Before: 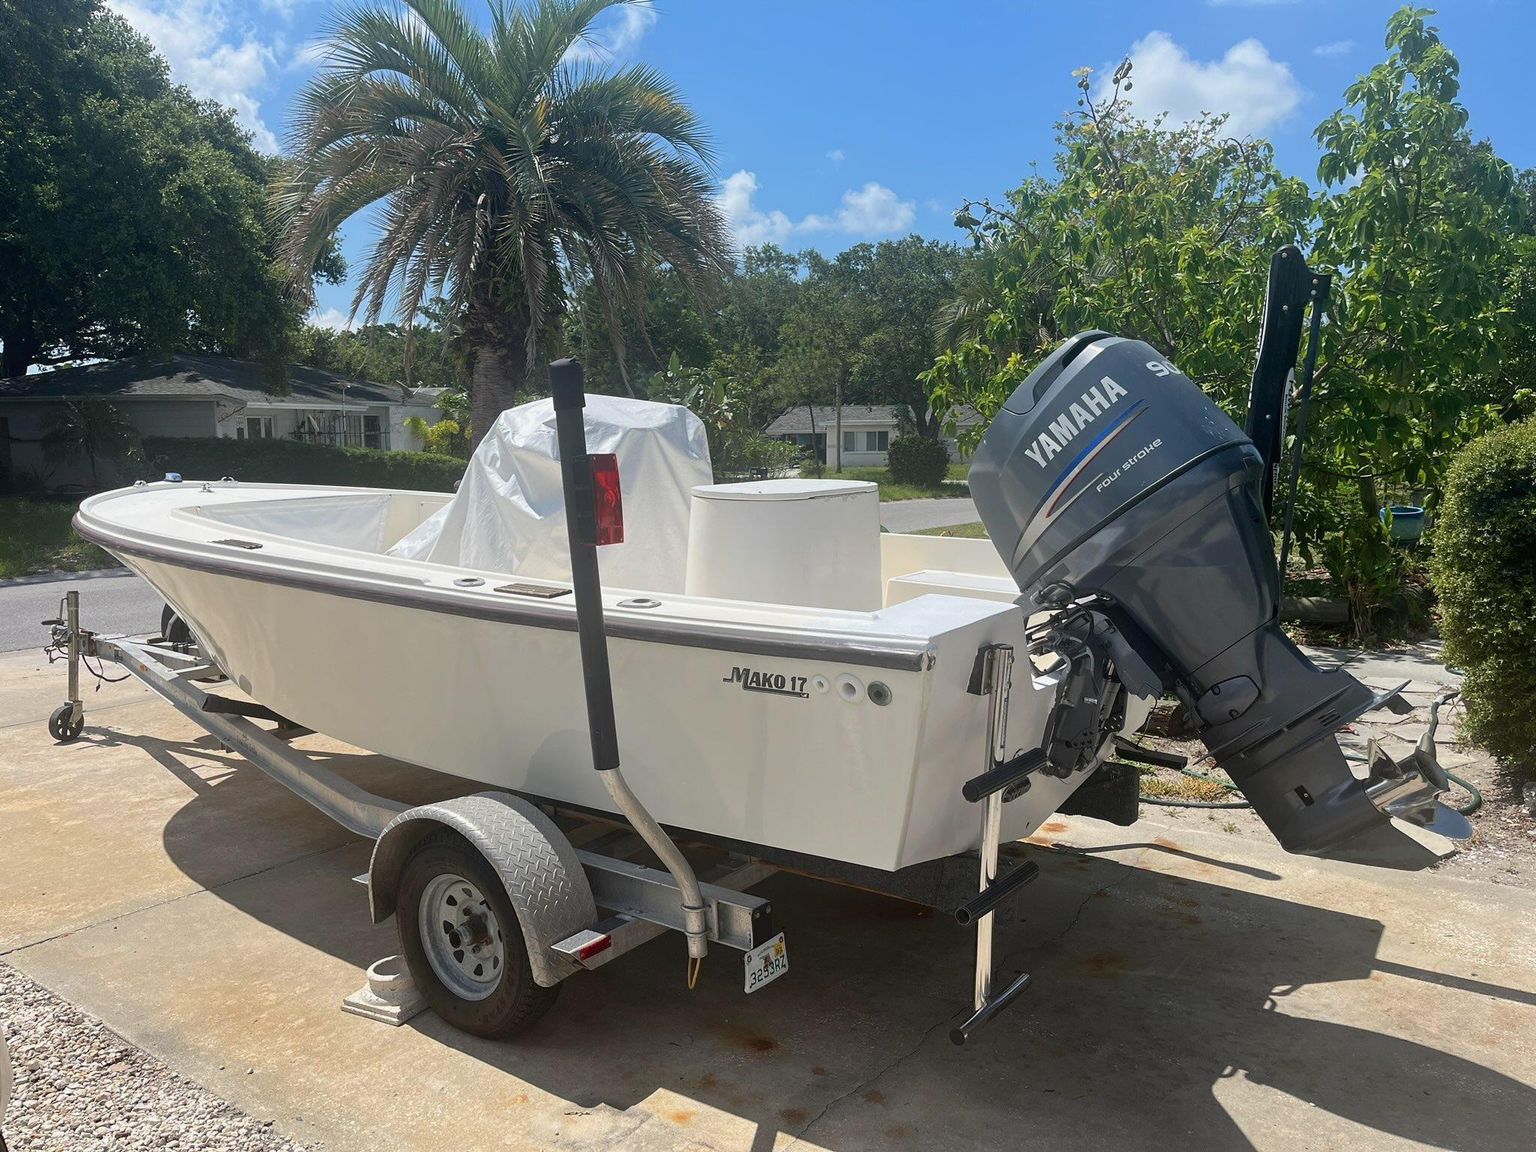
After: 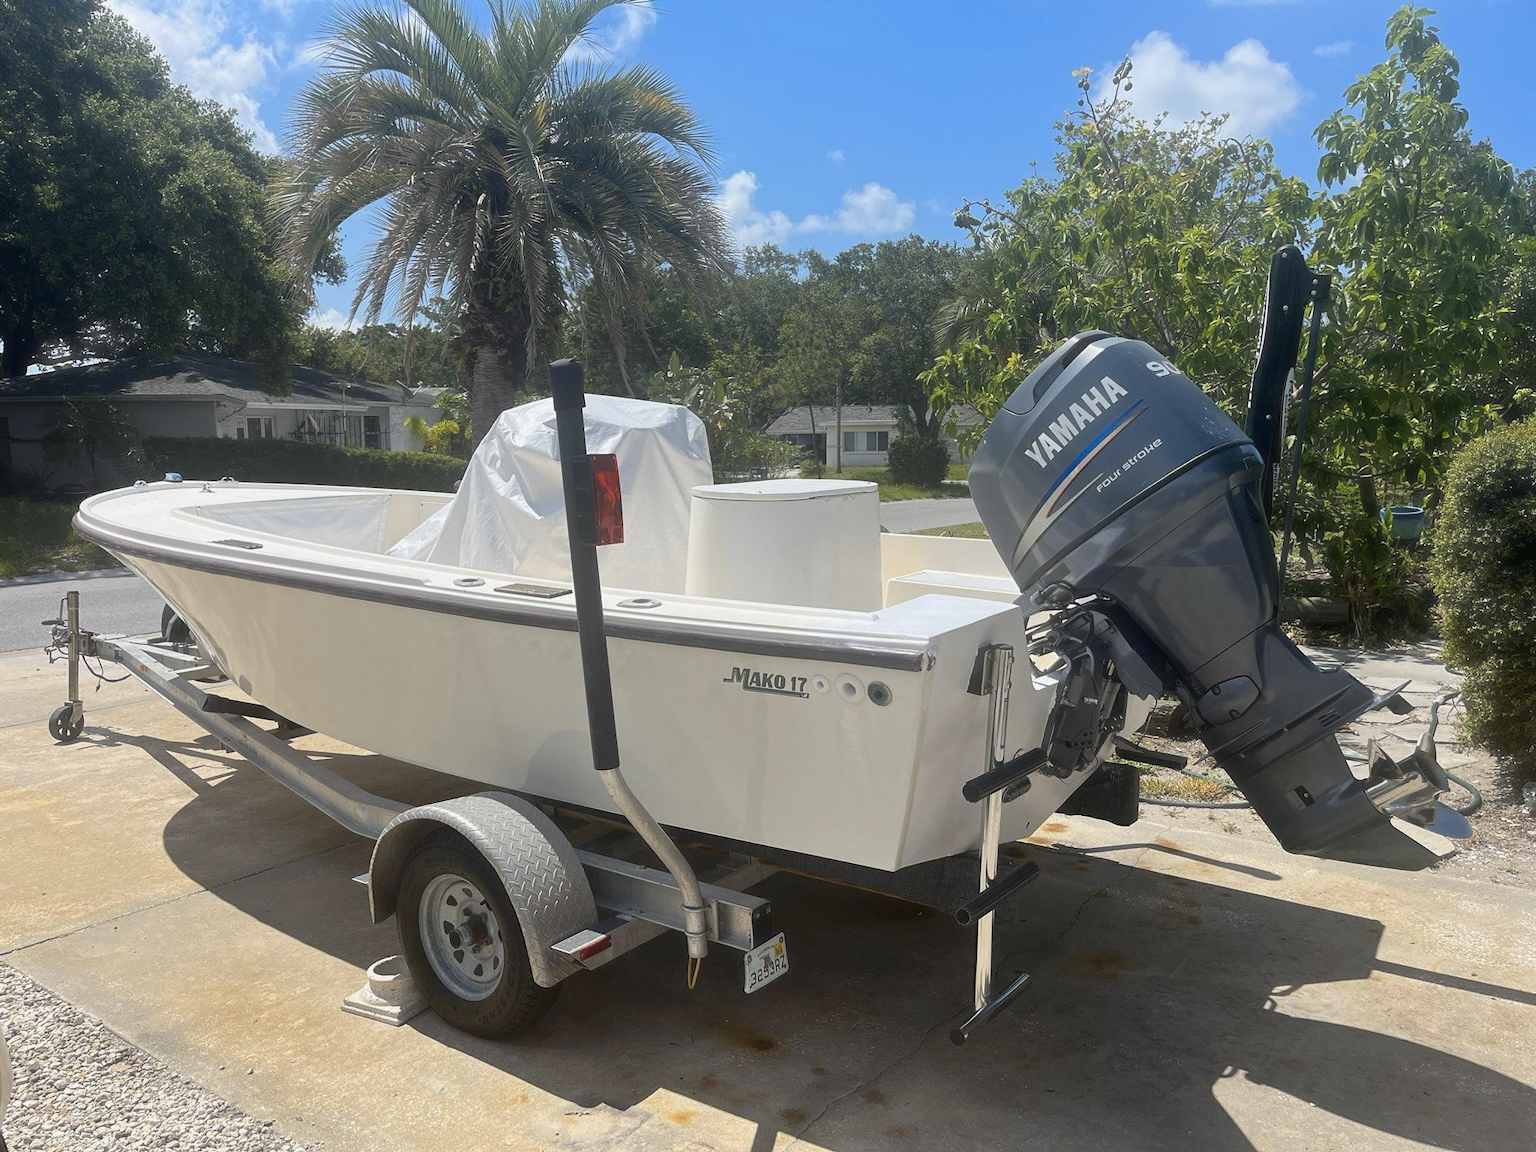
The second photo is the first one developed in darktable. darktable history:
color contrast: green-magenta contrast 0.8, blue-yellow contrast 1.1, unbound 0
haze removal: strength -0.1, adaptive false
